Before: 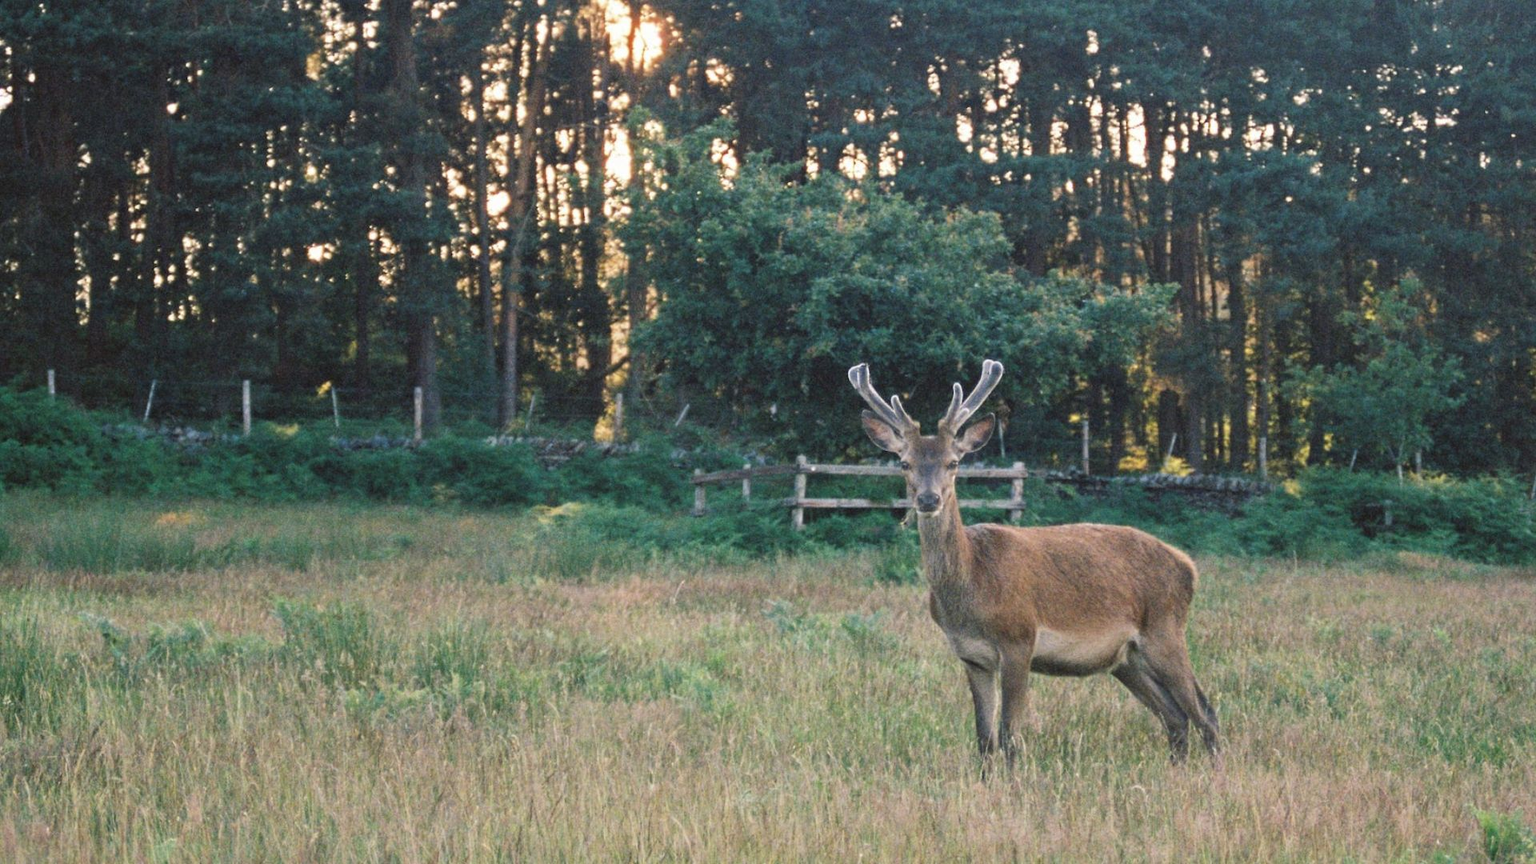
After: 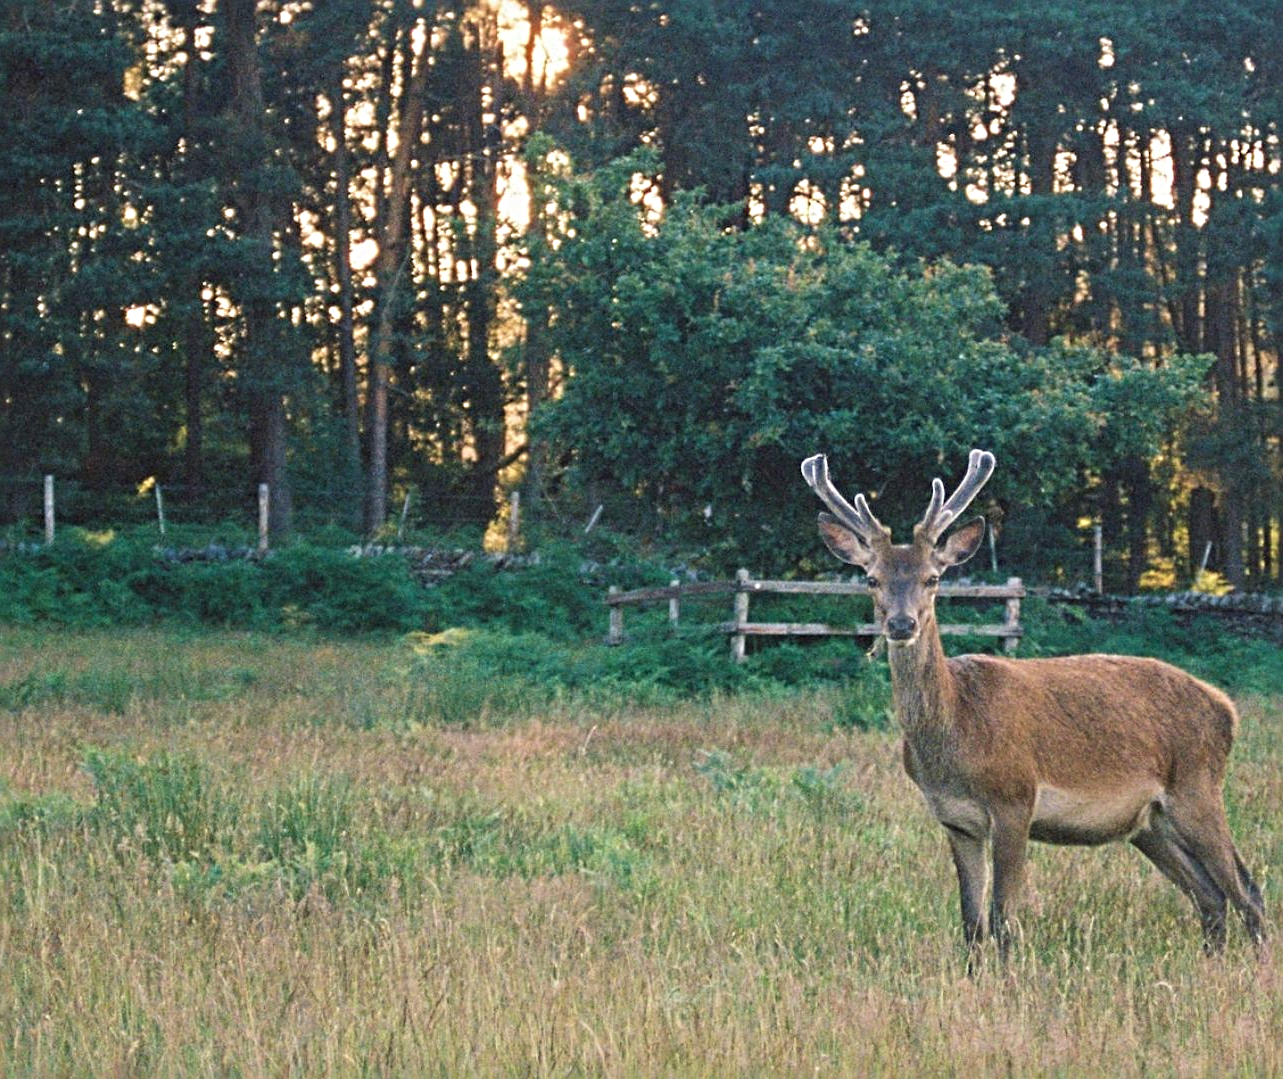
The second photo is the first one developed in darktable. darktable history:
velvia: on, module defaults
sharpen: radius 3.965
crop and rotate: left 13.491%, right 19.649%
